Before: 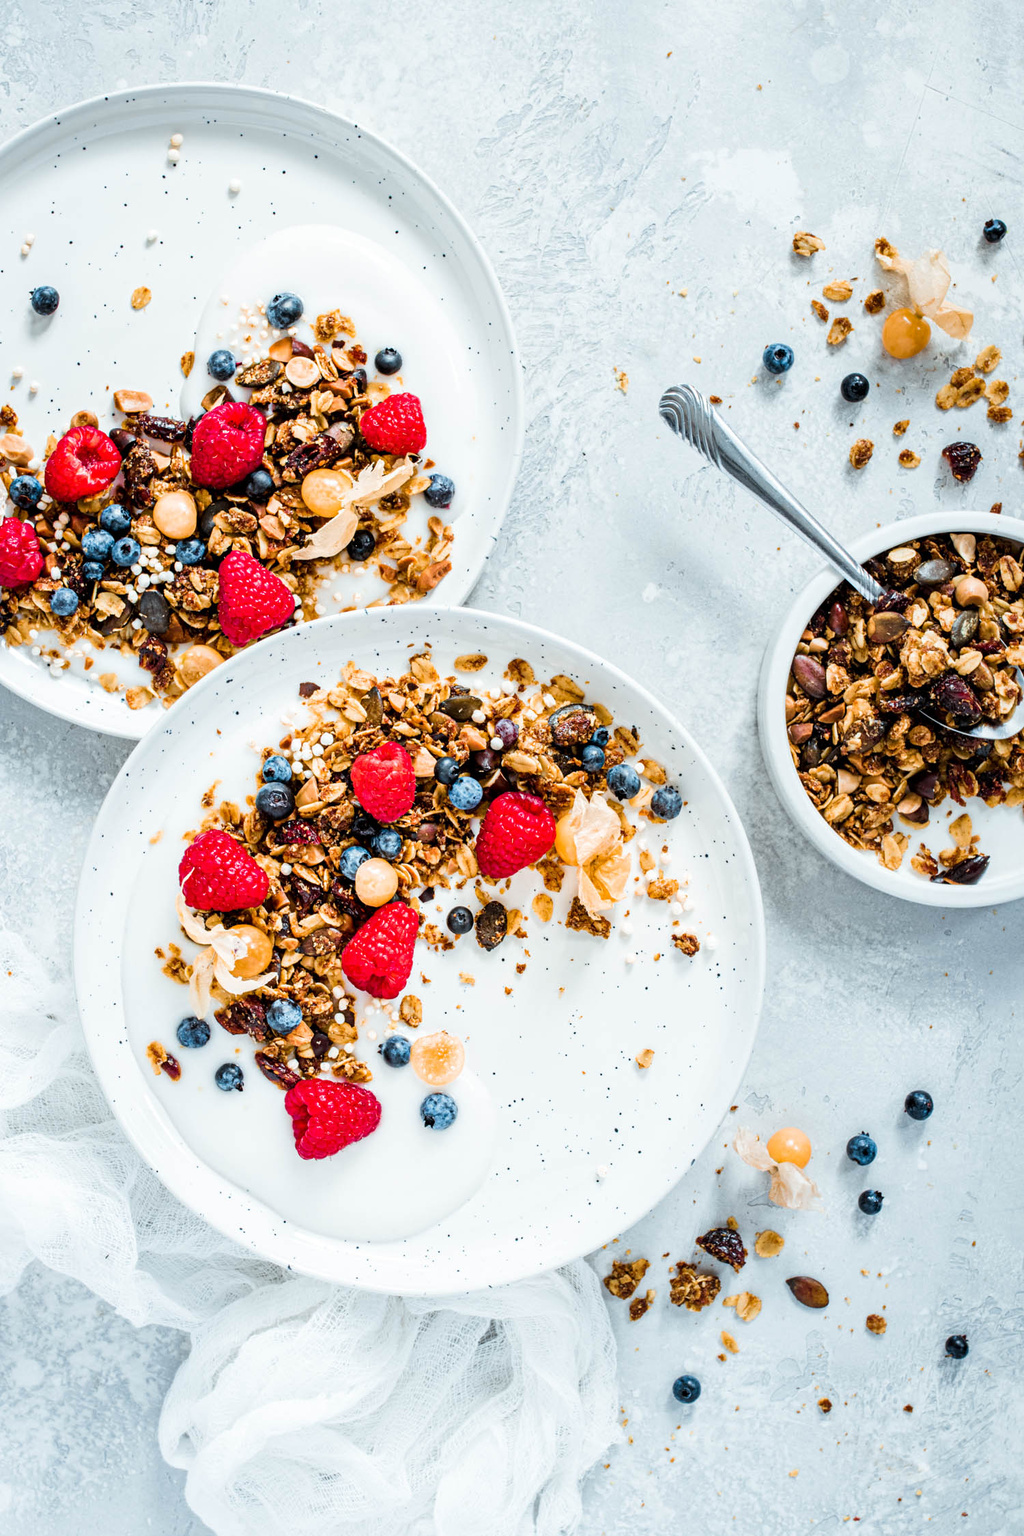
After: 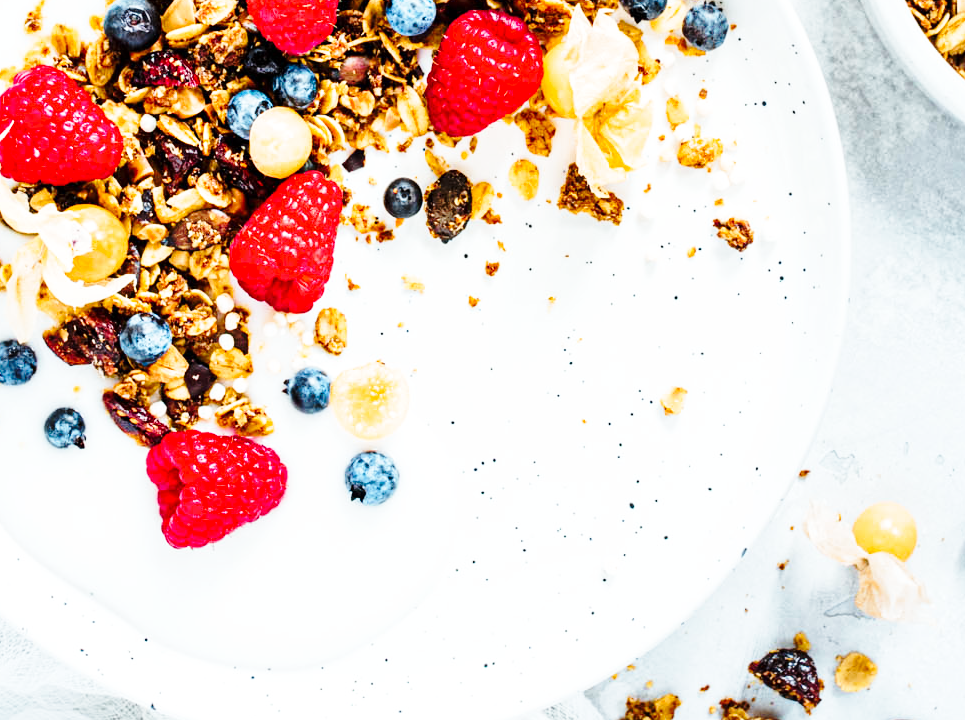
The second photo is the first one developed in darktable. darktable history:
crop: left 18.091%, top 51.13%, right 17.525%, bottom 16.85%
base curve: curves: ch0 [(0, 0) (0.036, 0.037) (0.121, 0.228) (0.46, 0.76) (0.859, 0.983) (1, 1)], preserve colors none
white balance: emerald 1
